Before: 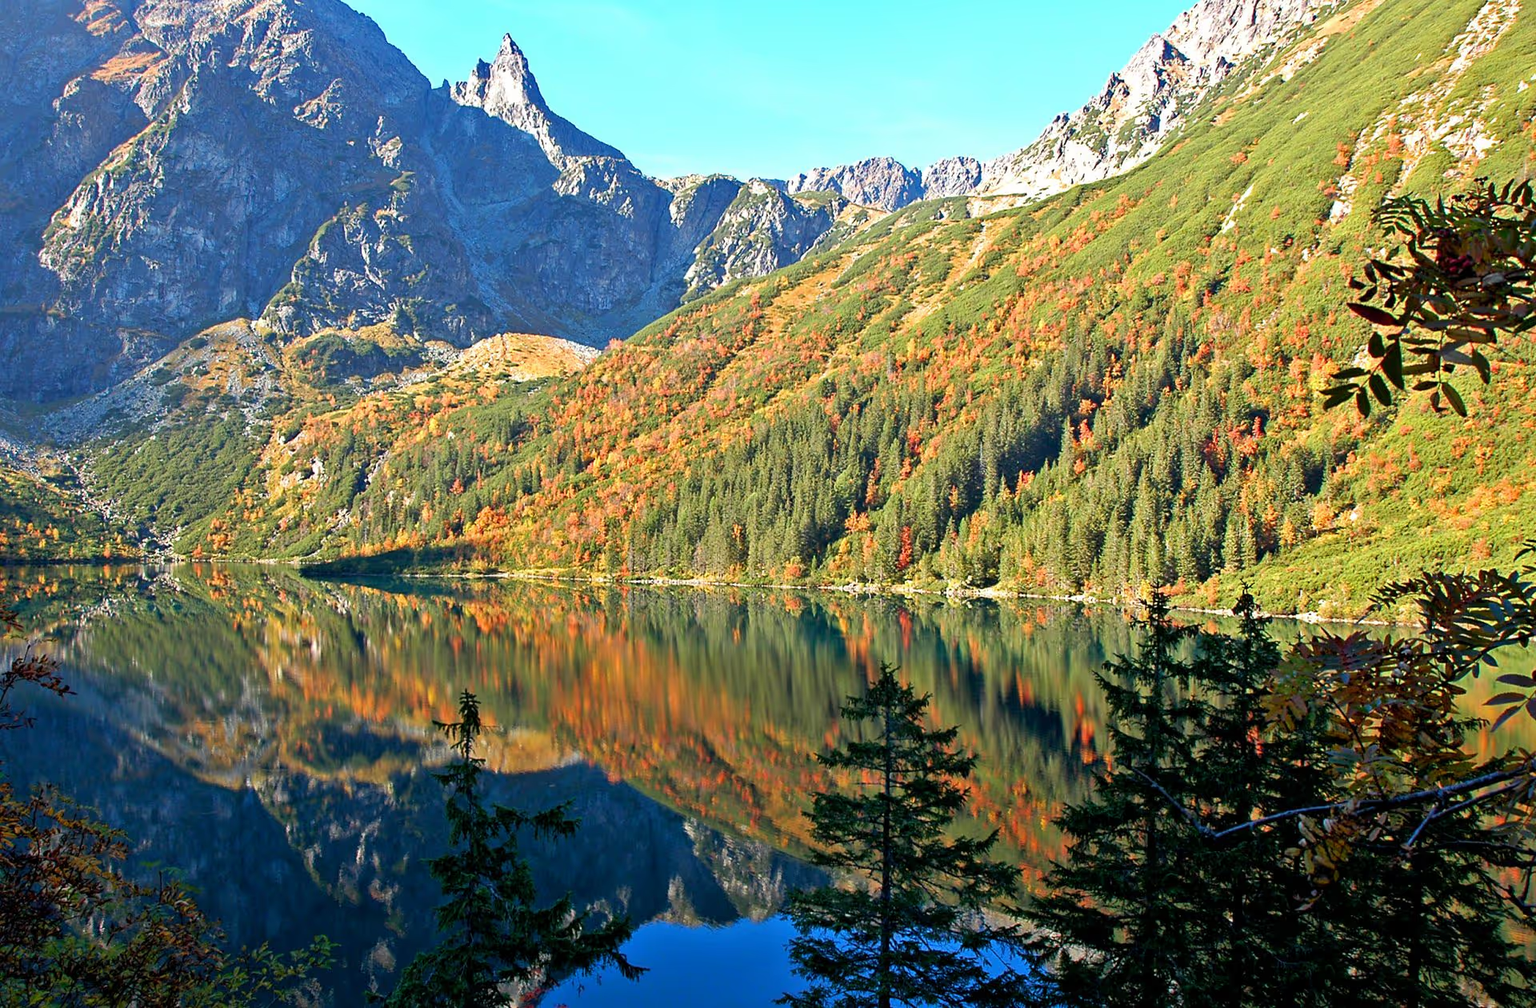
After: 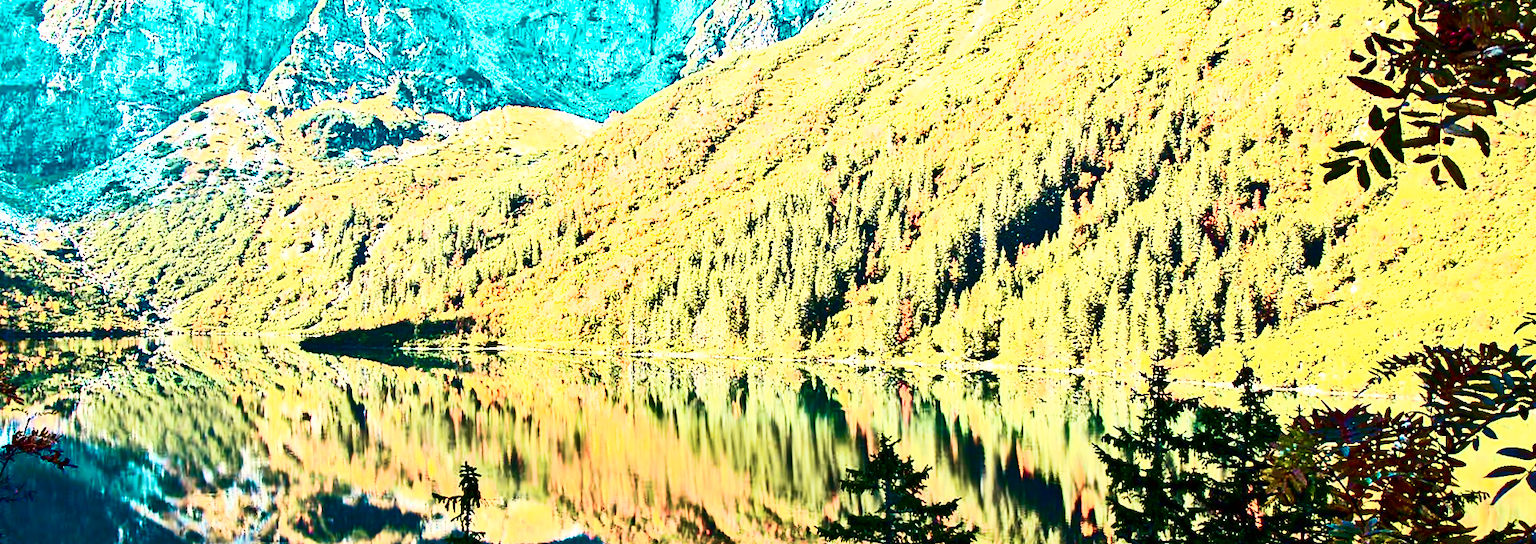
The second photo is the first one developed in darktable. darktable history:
contrast brightness saturation: contrast 0.944, brightness 0.196
exposure: exposure 1 EV, compensate highlight preservation false
shadows and highlights: shadows 11.67, white point adjustment 1.14, soften with gaussian
velvia: strength 74.43%
crop and rotate: top 22.586%, bottom 23.381%
color zones: curves: ch0 [(0.254, 0.492) (0.724, 0.62)]; ch1 [(0.25, 0.528) (0.719, 0.796)]; ch2 [(0, 0.472) (0.25, 0.5) (0.73, 0.184)]
